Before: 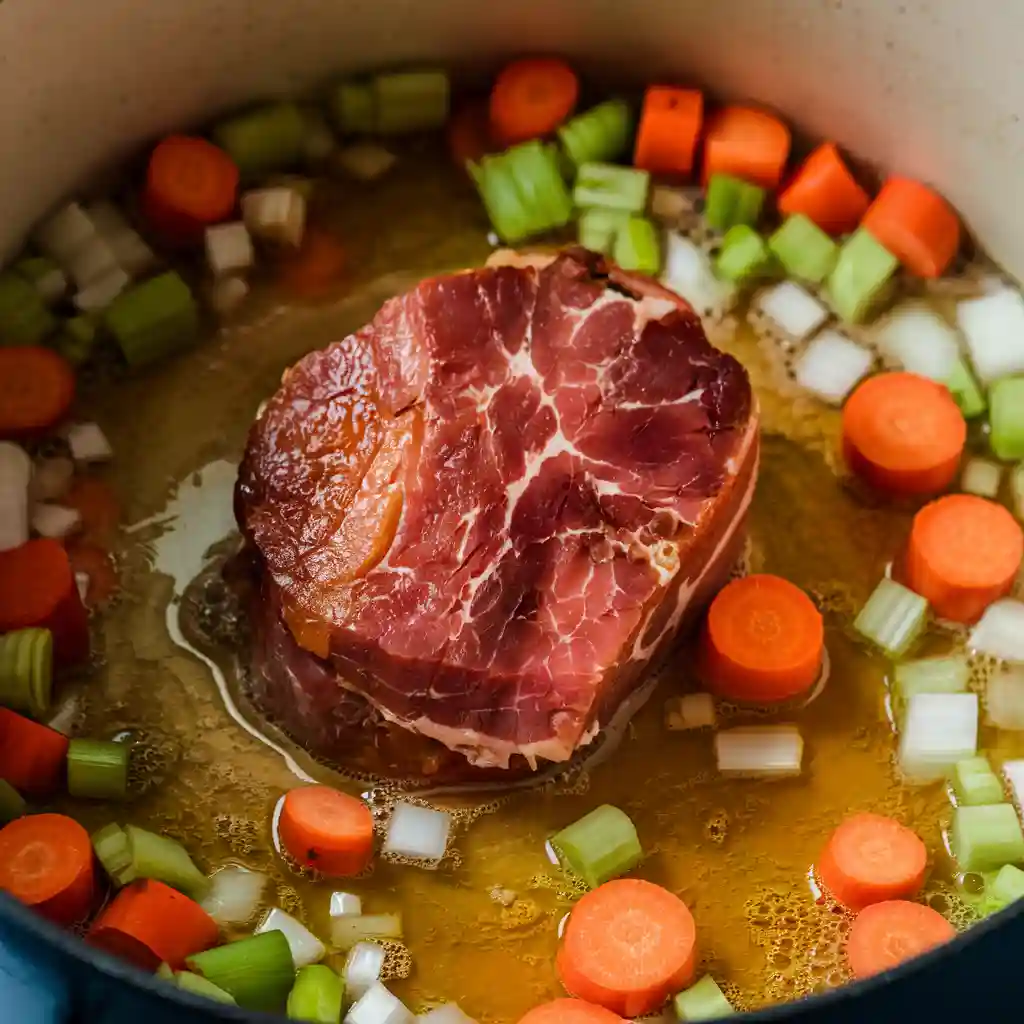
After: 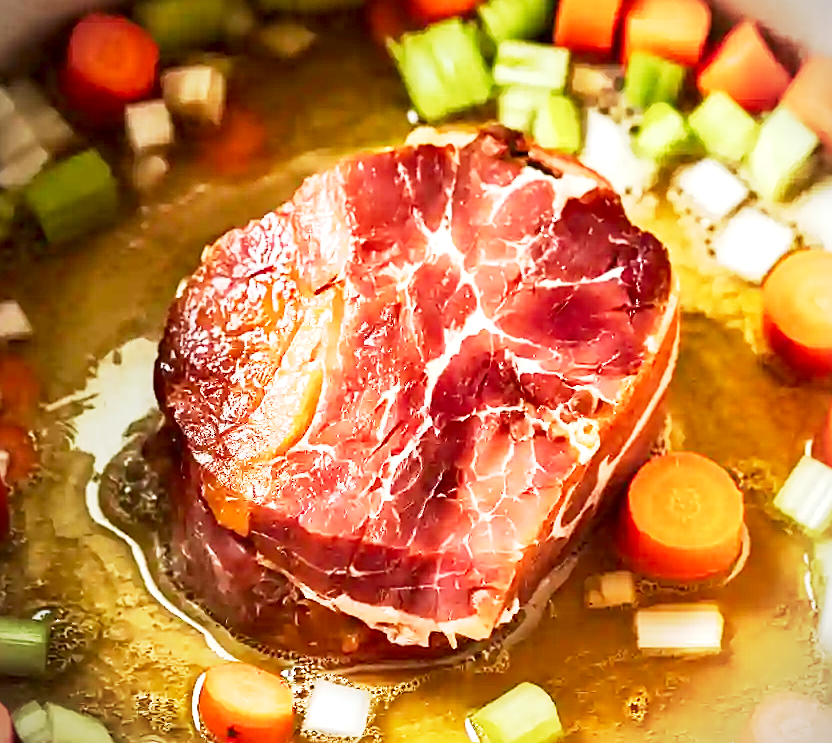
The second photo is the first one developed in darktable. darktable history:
crop: left 7.849%, top 11.947%, right 10.468%, bottom 15.403%
base curve: curves: ch0 [(0, 0) (0.088, 0.125) (0.176, 0.251) (0.354, 0.501) (0.613, 0.749) (1, 0.877)], preserve colors none
contrast brightness saturation: brightness -0.086
exposure: black level correction 0.001, exposure 1.73 EV, compensate highlight preservation false
sharpen: on, module defaults
vignetting: fall-off start 99.47%, saturation -0.655, center (-0.032, -0.042)
